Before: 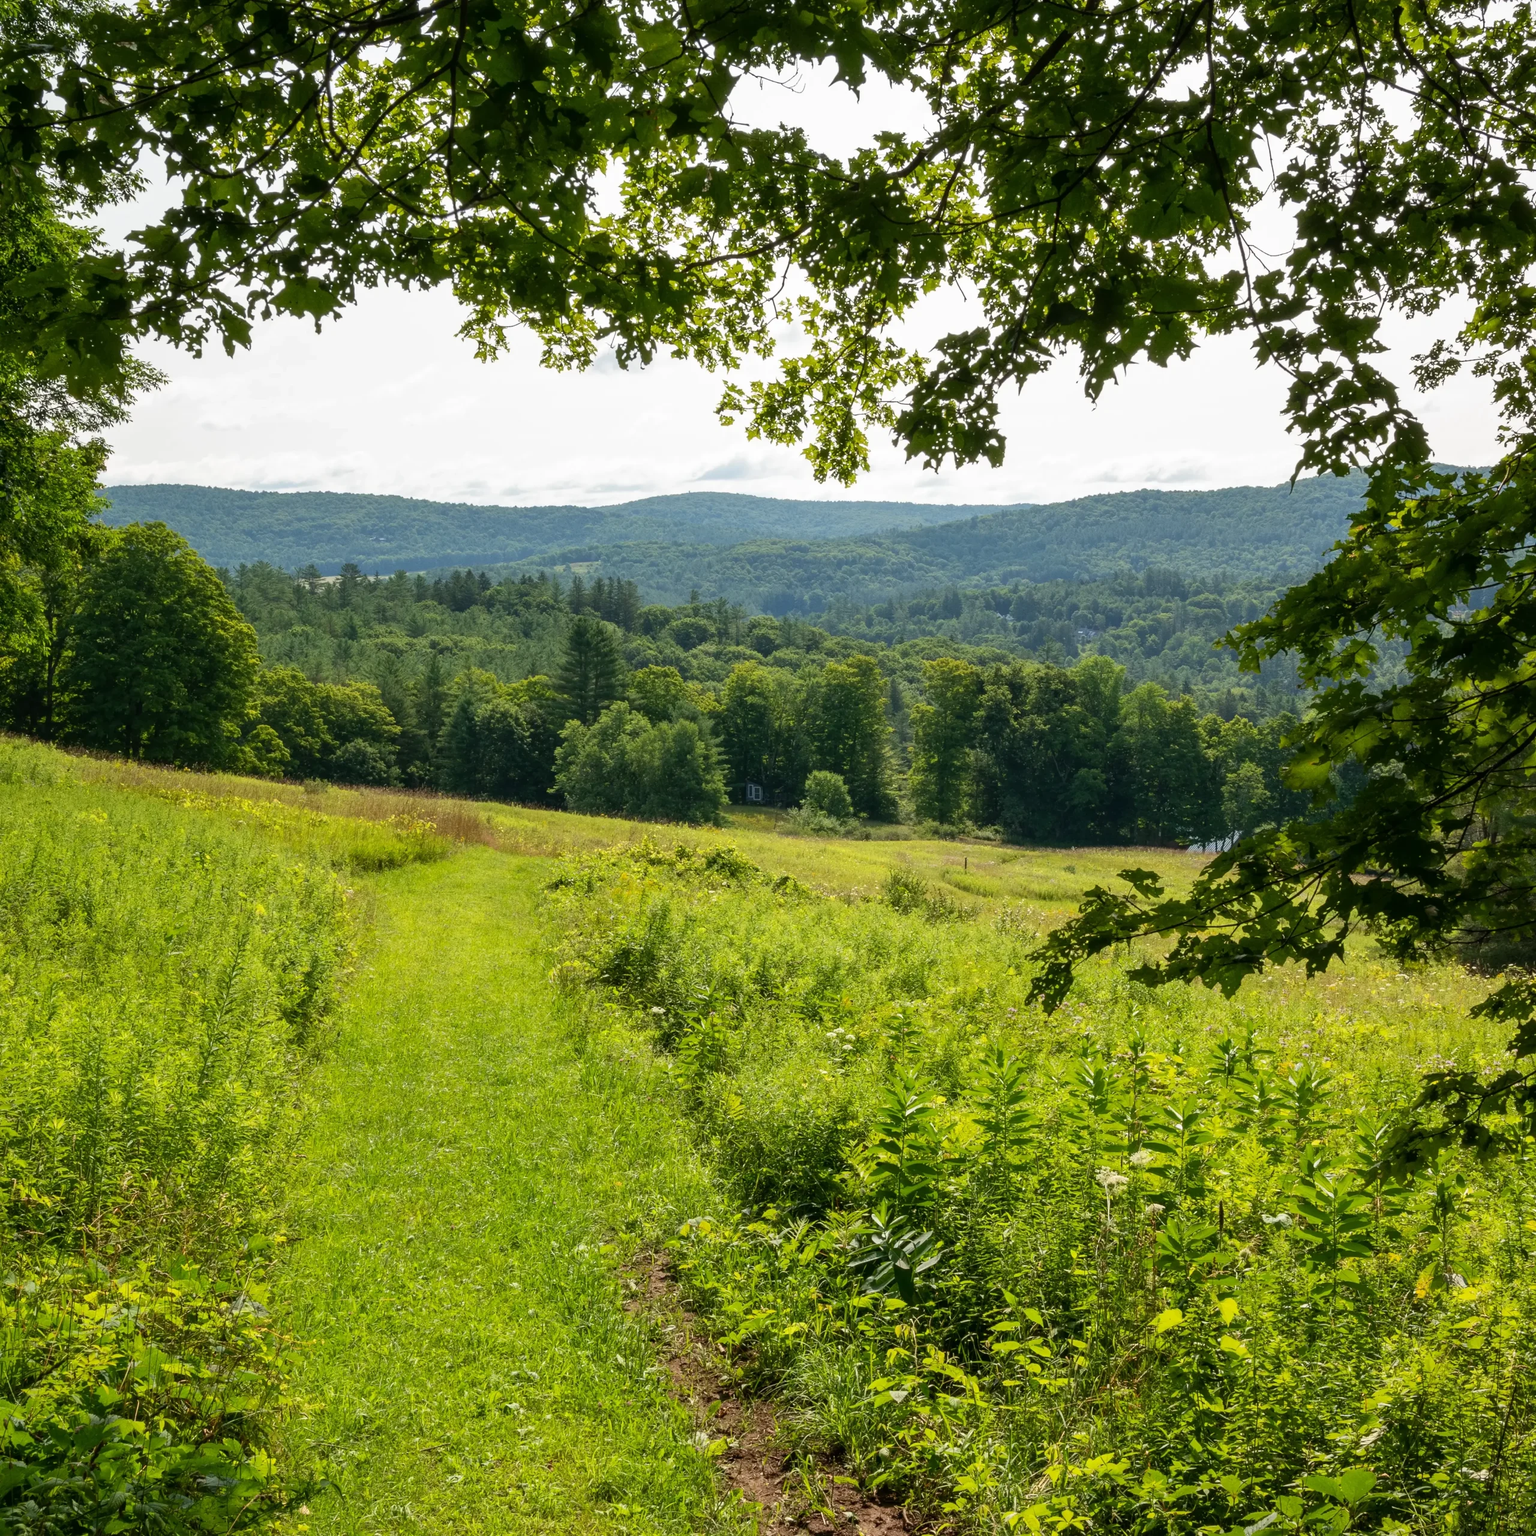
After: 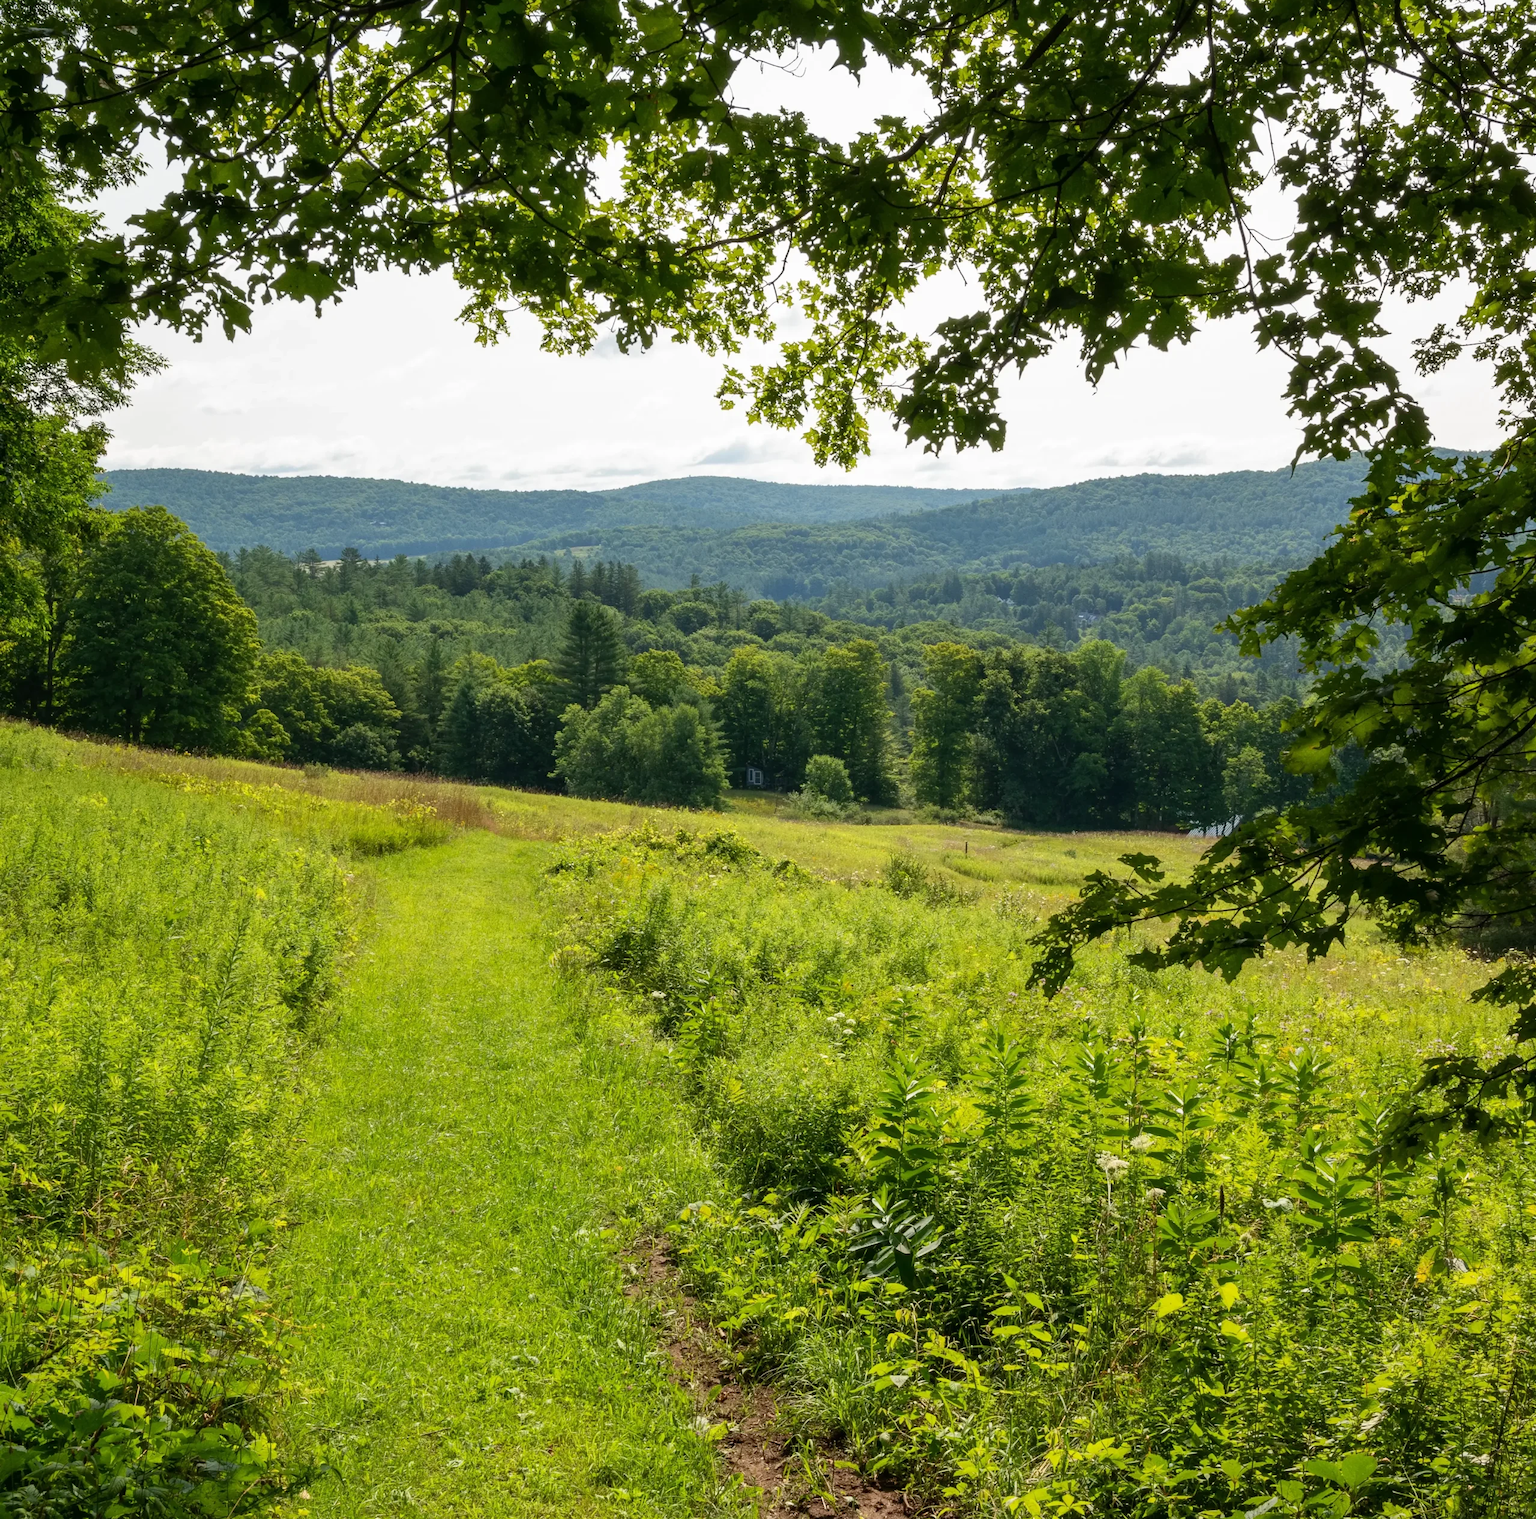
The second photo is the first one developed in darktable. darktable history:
crop: top 1.076%, right 0.022%
